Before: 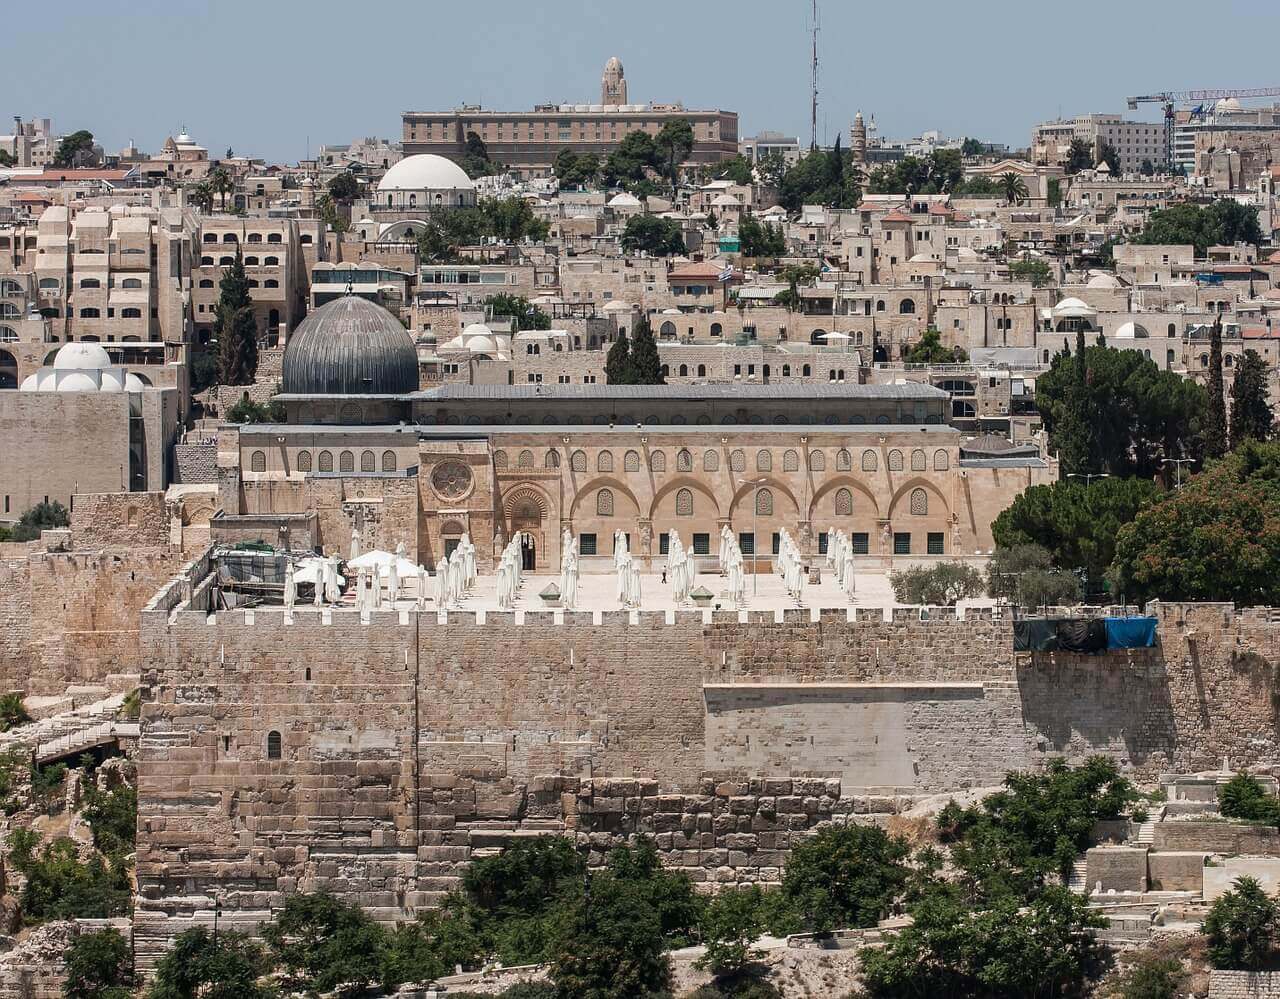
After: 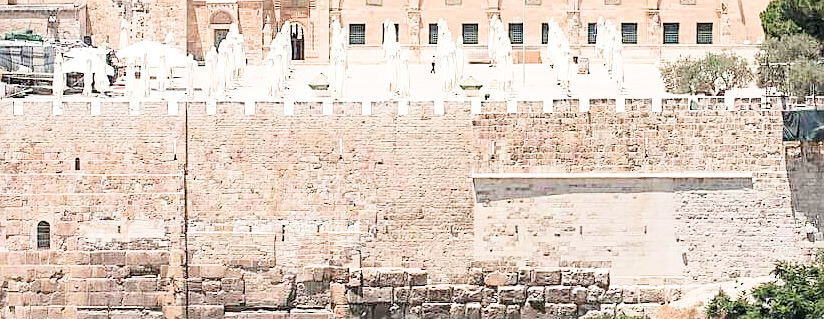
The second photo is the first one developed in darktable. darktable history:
crop: left 18.091%, top 51.13%, right 17.525%, bottom 16.85%
filmic rgb: black relative exposure -7.65 EV, white relative exposure 4.56 EV, hardness 3.61
sharpen: on, module defaults
exposure: black level correction 0, exposure 2.327 EV, compensate exposure bias true, compensate highlight preservation false
